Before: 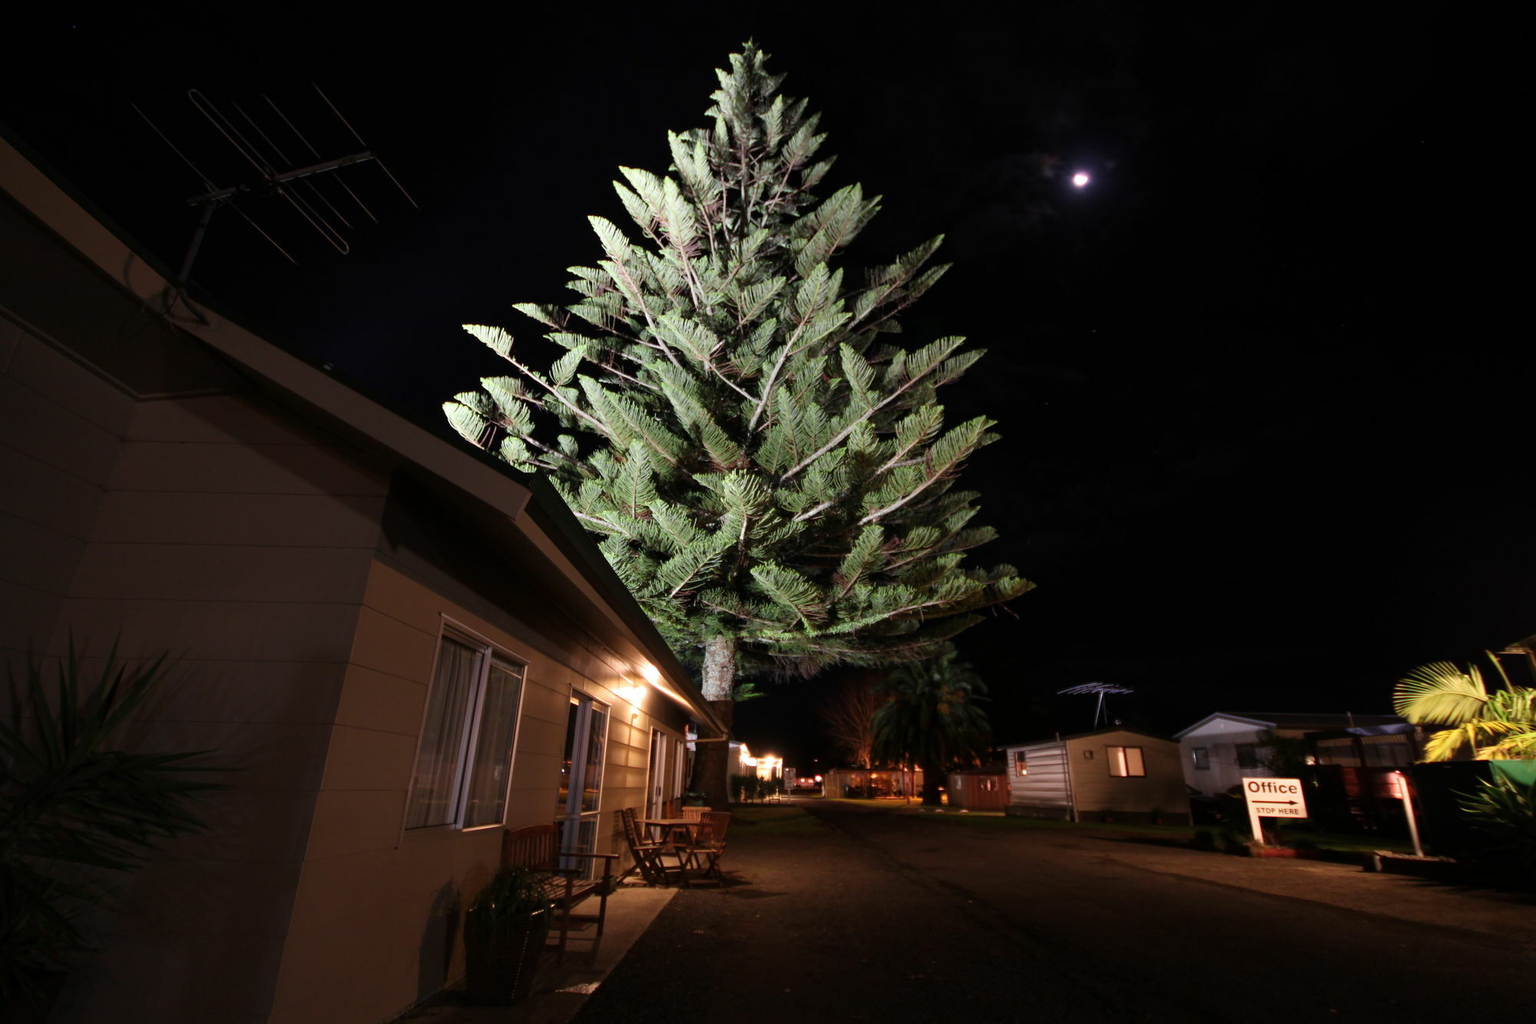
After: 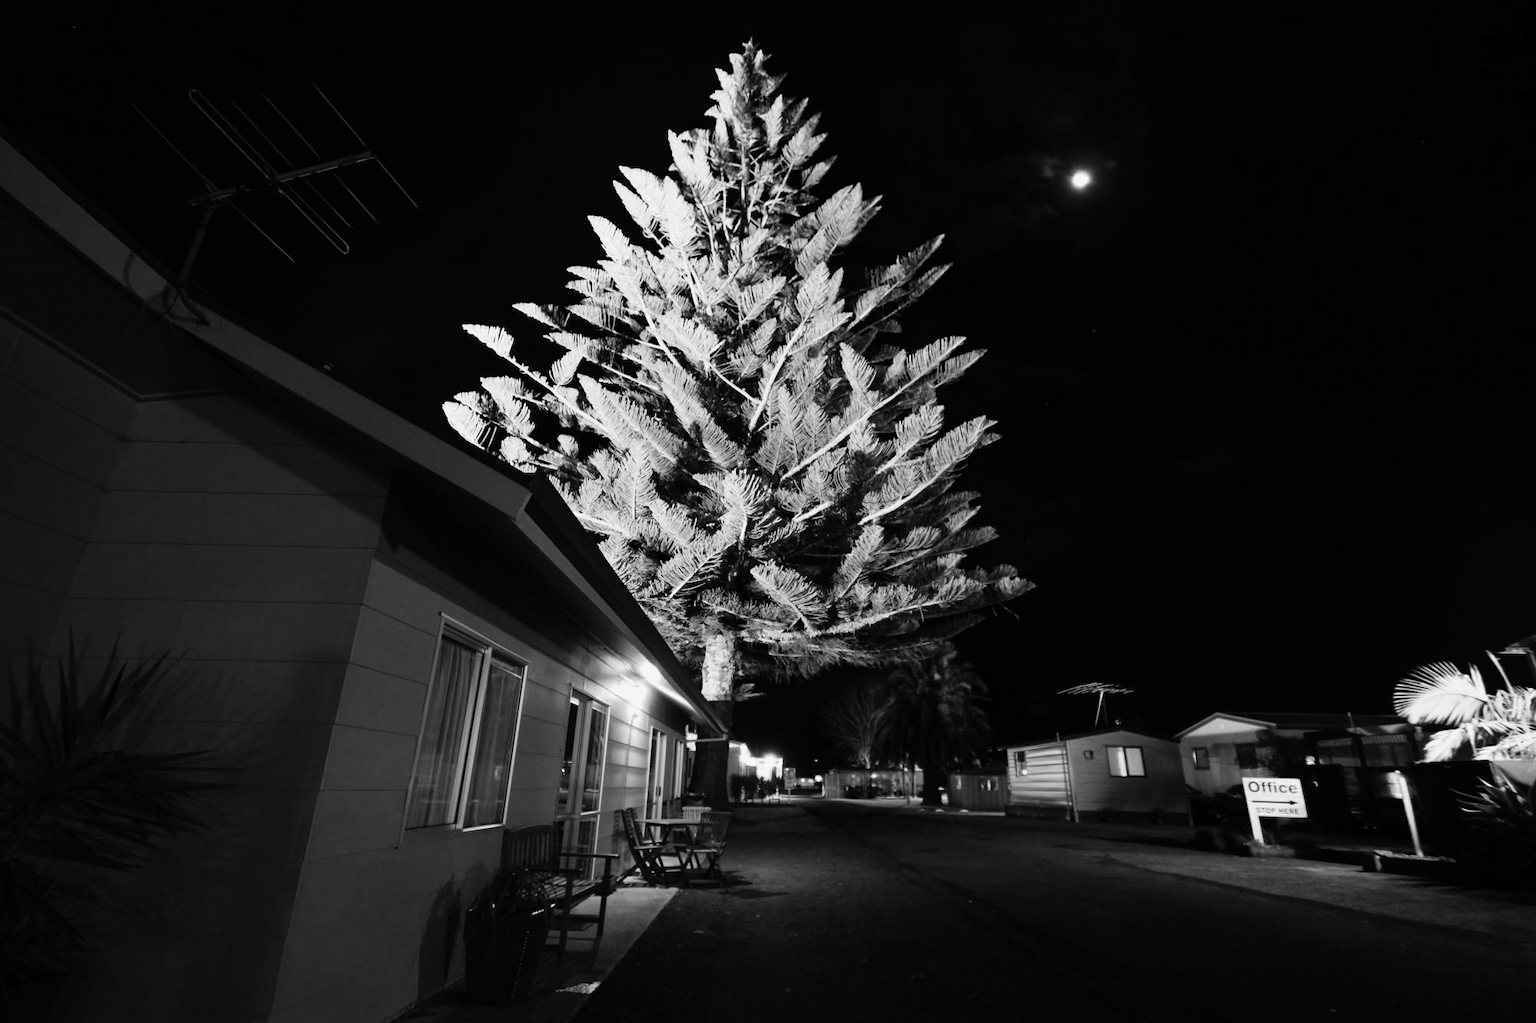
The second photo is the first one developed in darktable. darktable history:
color balance rgb: shadows lift › chroma 1%, shadows lift › hue 113°, highlights gain › chroma 0.2%, highlights gain › hue 333°, perceptual saturation grading › global saturation 20%, perceptual saturation grading › highlights -50%, perceptual saturation grading › shadows 25%, contrast -30%
color zones: curves: ch0 [(0, 0.5) (0.125, 0.4) (0.25, 0.5) (0.375, 0.4) (0.5, 0.4) (0.625, 0.35) (0.75, 0.35) (0.875, 0.5)]; ch1 [(0, 0.35) (0.125, 0.45) (0.25, 0.35) (0.375, 0.35) (0.5, 0.35) (0.625, 0.35) (0.75, 0.45) (0.875, 0.35)]; ch2 [(0, 0.6) (0.125, 0.5) (0.25, 0.5) (0.375, 0.6) (0.5, 0.6) (0.625, 0.5) (0.75, 0.5) (0.875, 0.5)]
monochrome: on, module defaults
rgb curve: curves: ch0 [(0, 0) (0.21, 0.15) (0.24, 0.21) (0.5, 0.75) (0.75, 0.96) (0.89, 0.99) (1, 1)]; ch1 [(0, 0.02) (0.21, 0.13) (0.25, 0.2) (0.5, 0.67) (0.75, 0.9) (0.89, 0.97) (1, 1)]; ch2 [(0, 0.02) (0.21, 0.13) (0.25, 0.2) (0.5, 0.67) (0.75, 0.9) (0.89, 0.97) (1, 1)], compensate middle gray true
